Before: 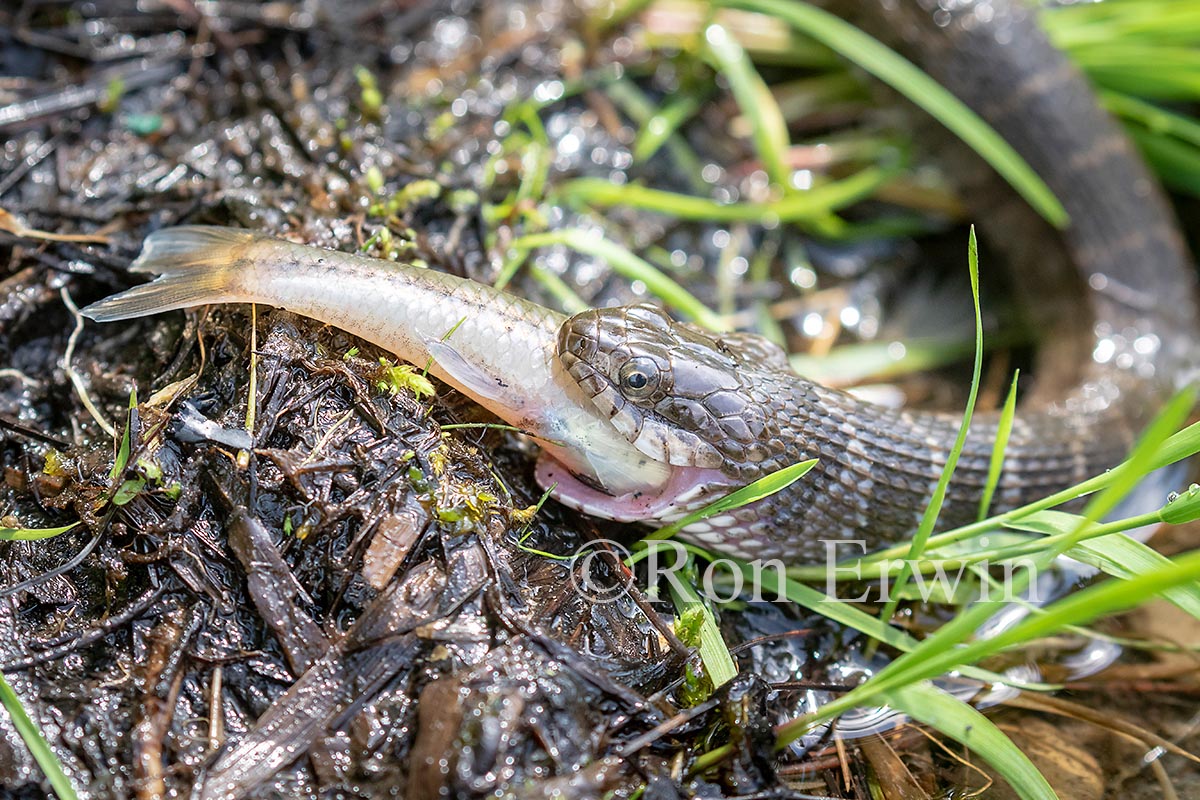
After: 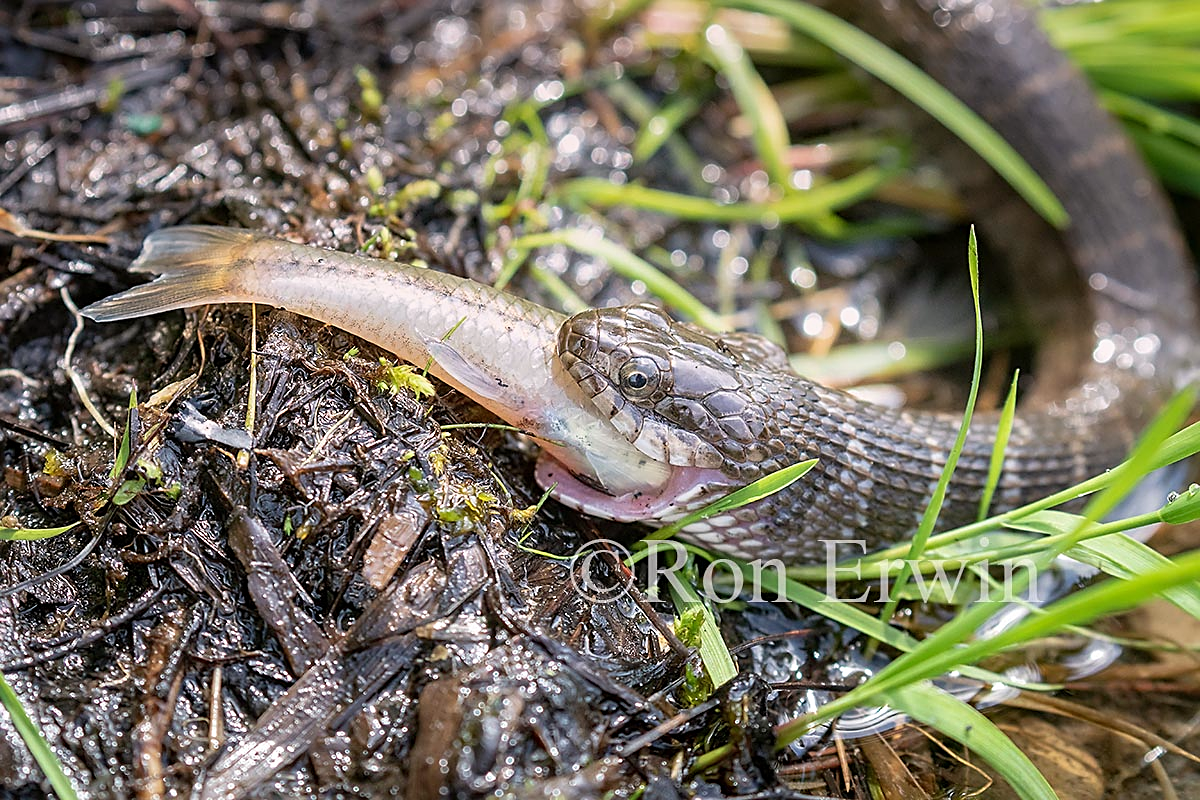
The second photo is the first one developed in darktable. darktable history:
graduated density: density 0.38 EV, hardness 21%, rotation -6.11°, saturation 32%
sharpen: on, module defaults
